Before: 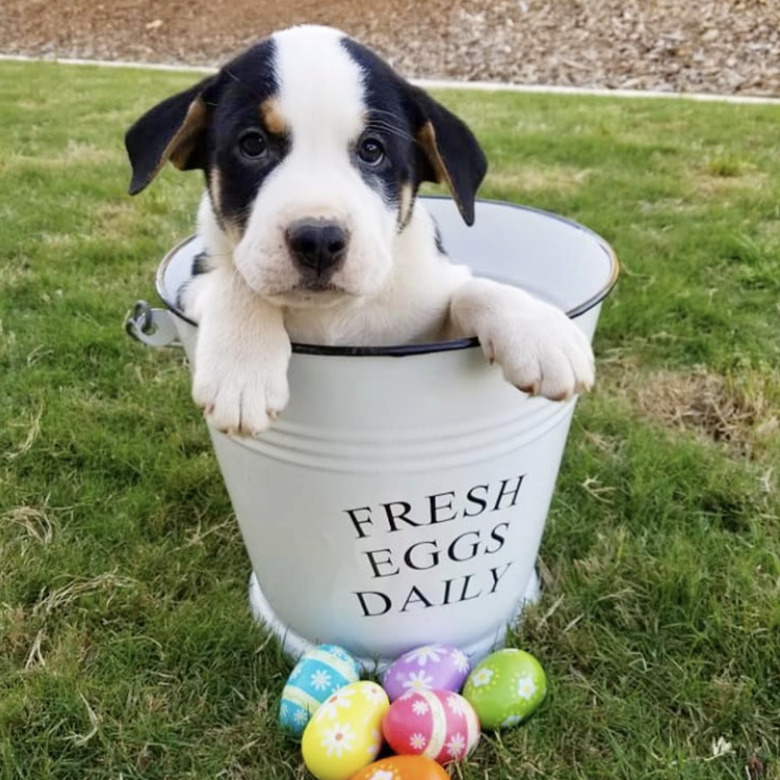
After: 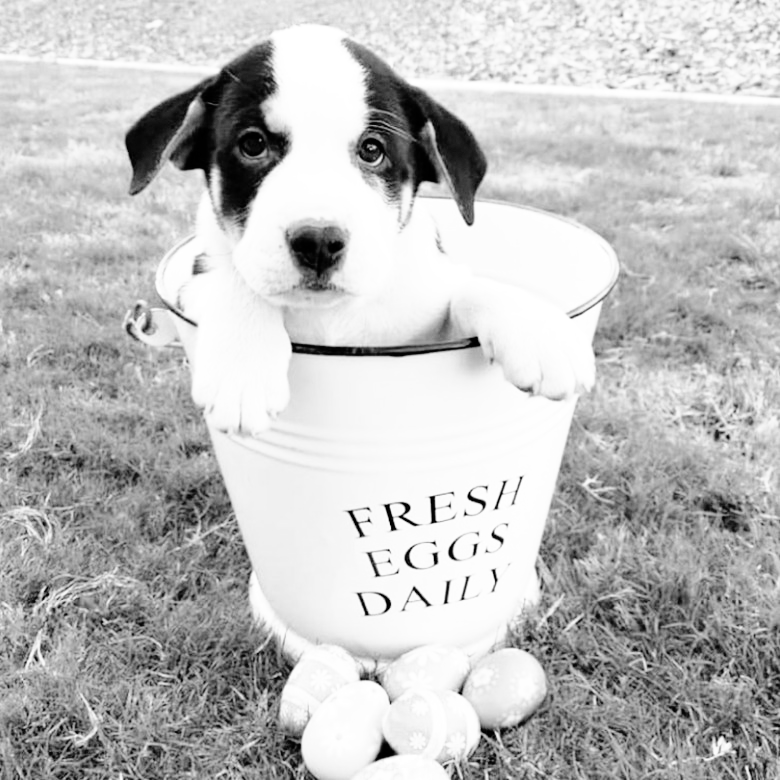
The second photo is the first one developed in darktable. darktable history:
exposure: black level correction 0, exposure 1.351 EV, compensate highlight preservation false
tone curve: curves: ch0 [(0, 0) (0.003, 0) (0.011, 0.002) (0.025, 0.004) (0.044, 0.007) (0.069, 0.015) (0.1, 0.025) (0.136, 0.04) (0.177, 0.09) (0.224, 0.152) (0.277, 0.239) (0.335, 0.335) (0.399, 0.43) (0.468, 0.524) (0.543, 0.621) (0.623, 0.712) (0.709, 0.789) (0.801, 0.871) (0.898, 0.951) (1, 1)], color space Lab, independent channels, preserve colors none
color zones: curves: ch0 [(0.004, 0.588) (0.116, 0.636) (0.259, 0.476) (0.423, 0.464) (0.75, 0.5)]; ch1 [(0, 0) (0.143, 0) (0.286, 0) (0.429, 0) (0.571, 0) (0.714, 0) (0.857, 0)]
filmic rgb: black relative exposure -7.65 EV, white relative exposure 4.56 EV, hardness 3.61, preserve chrominance RGB euclidean norm (legacy), color science v4 (2020)
